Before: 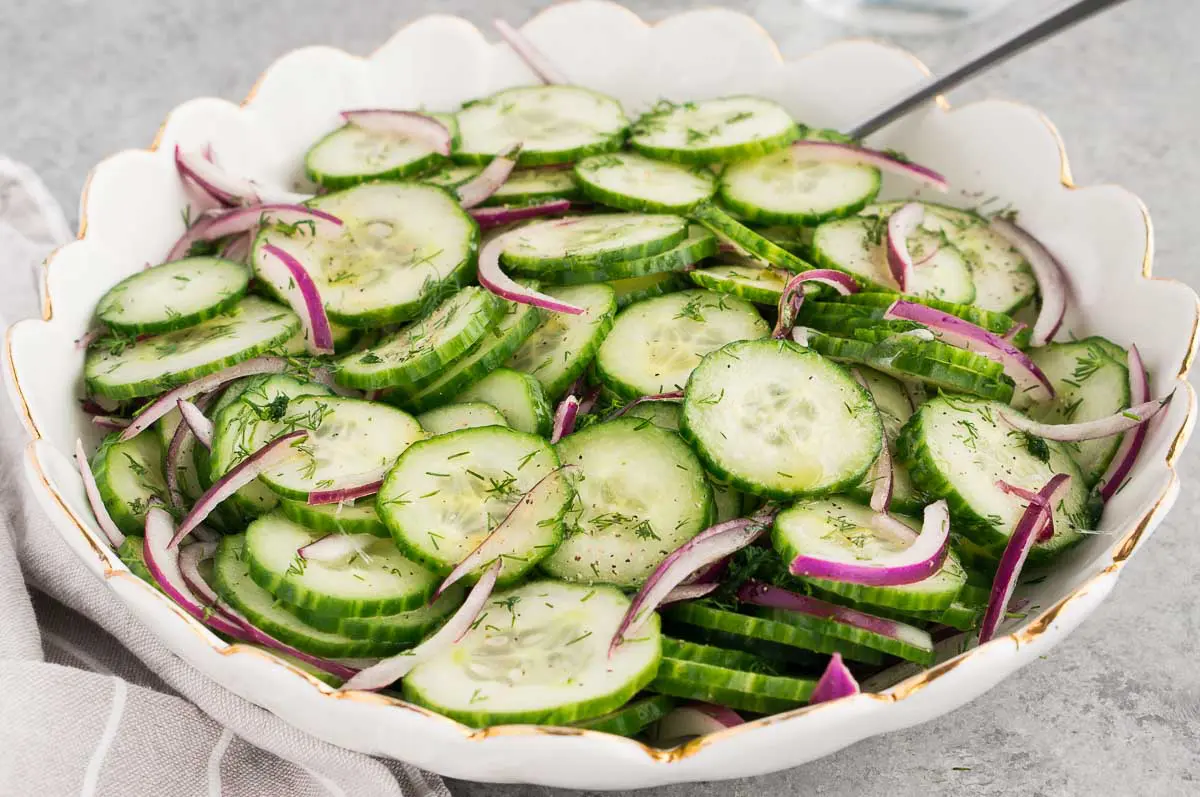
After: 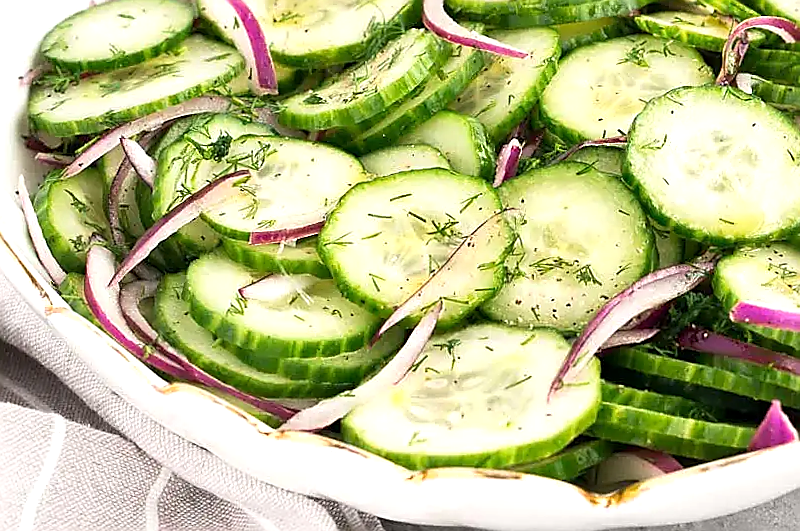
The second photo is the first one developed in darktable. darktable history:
exposure: black level correction 0.001, exposure 0.5 EV, compensate exposure bias true, compensate highlight preservation false
sharpen: radius 1.4, amount 1.25, threshold 0.7
crop and rotate: angle -0.82°, left 3.85%, top 31.828%, right 27.992%
rgb levels: preserve colors max RGB
